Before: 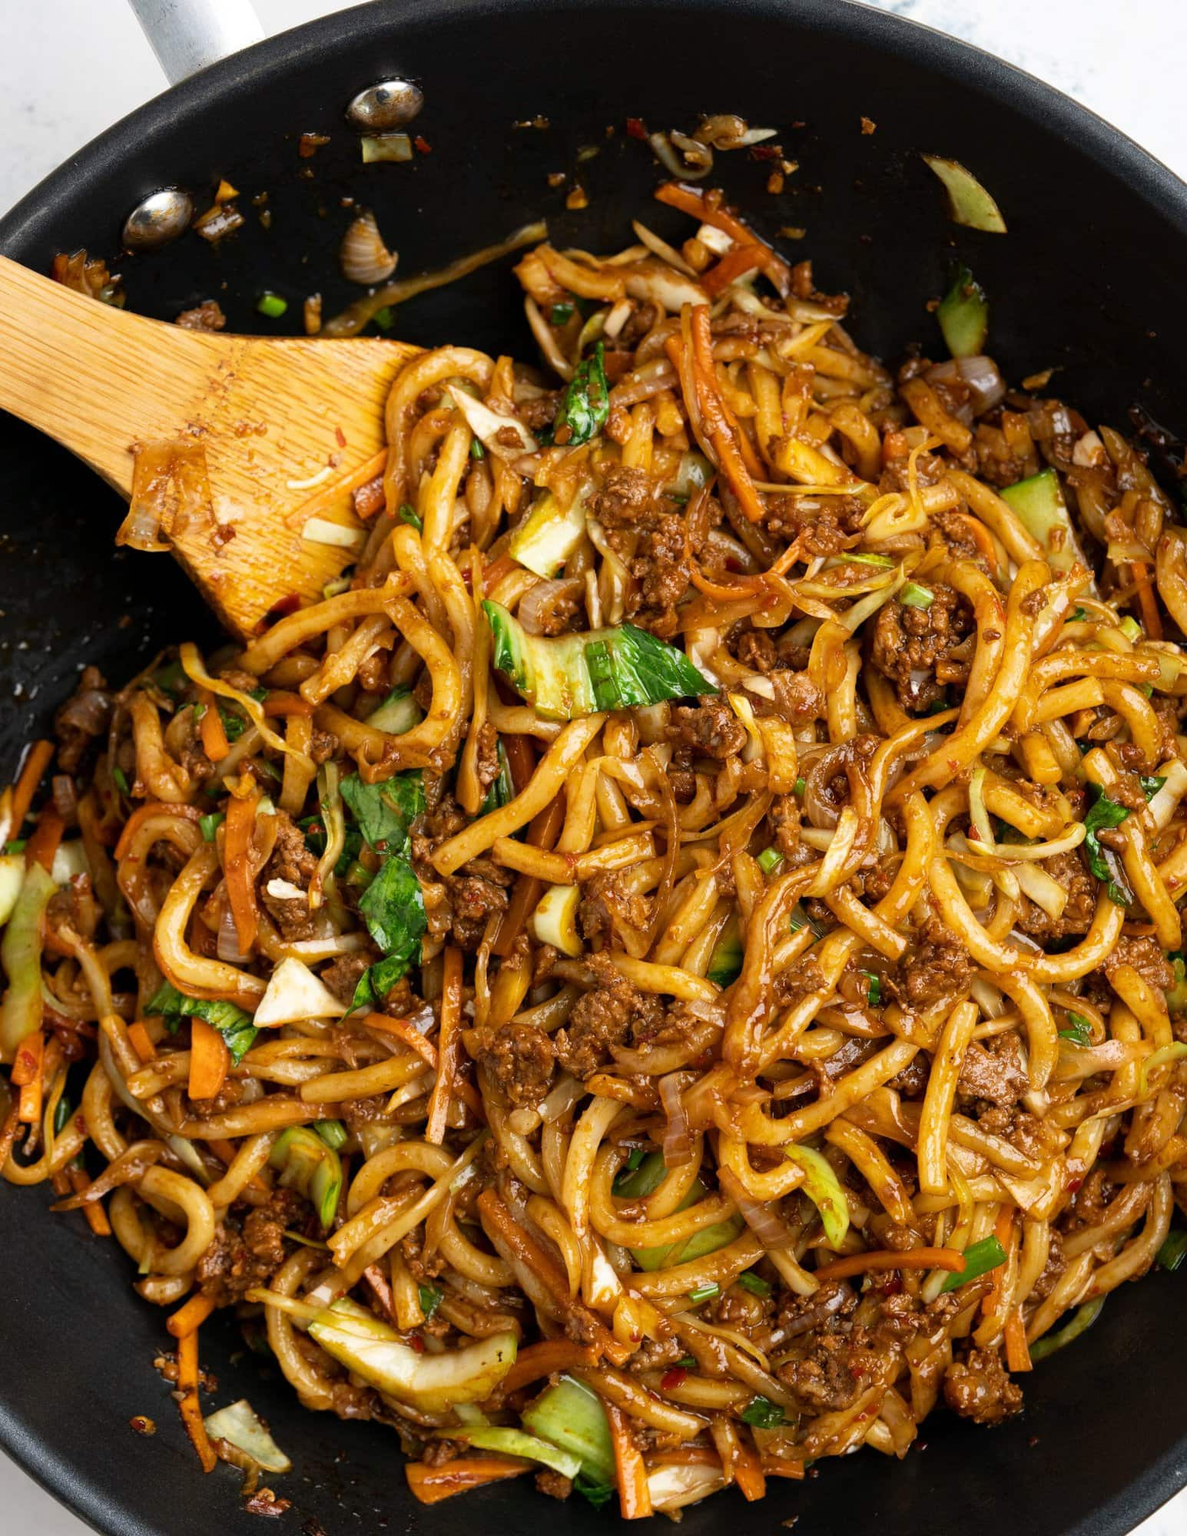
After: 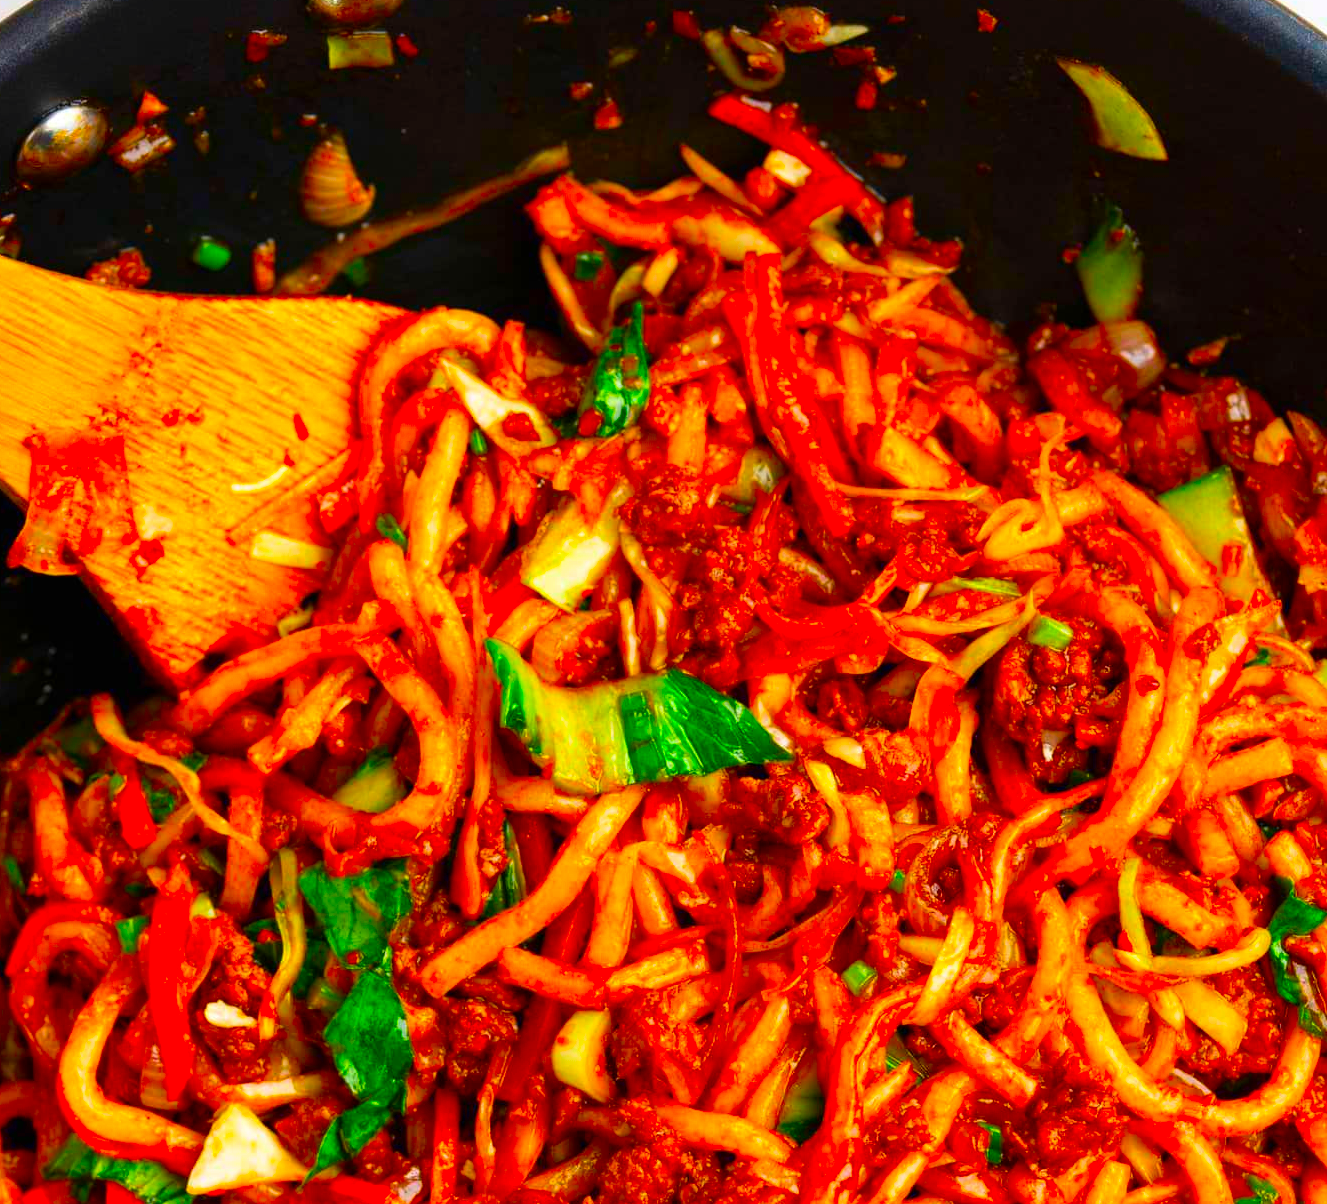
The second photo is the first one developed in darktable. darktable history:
crop and rotate: left 9.283%, top 7.164%, right 4.804%, bottom 32.636%
exposure: black level correction 0, exposure 0 EV, compensate highlight preservation false
color correction: highlights b* -0.059, saturation 2.96
